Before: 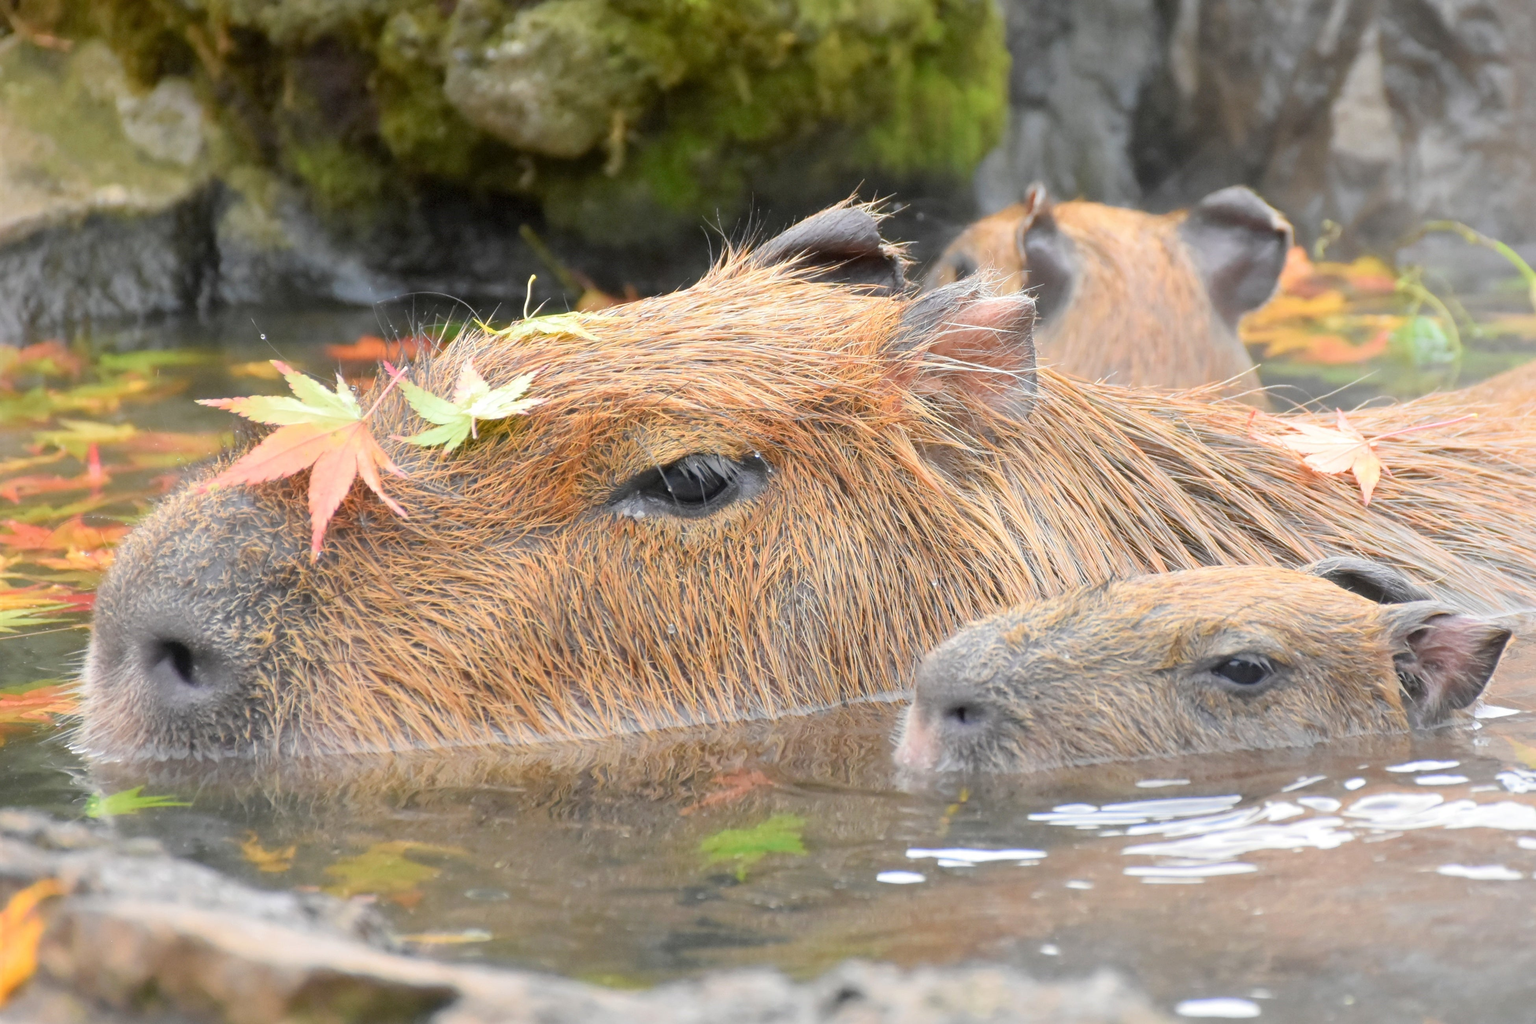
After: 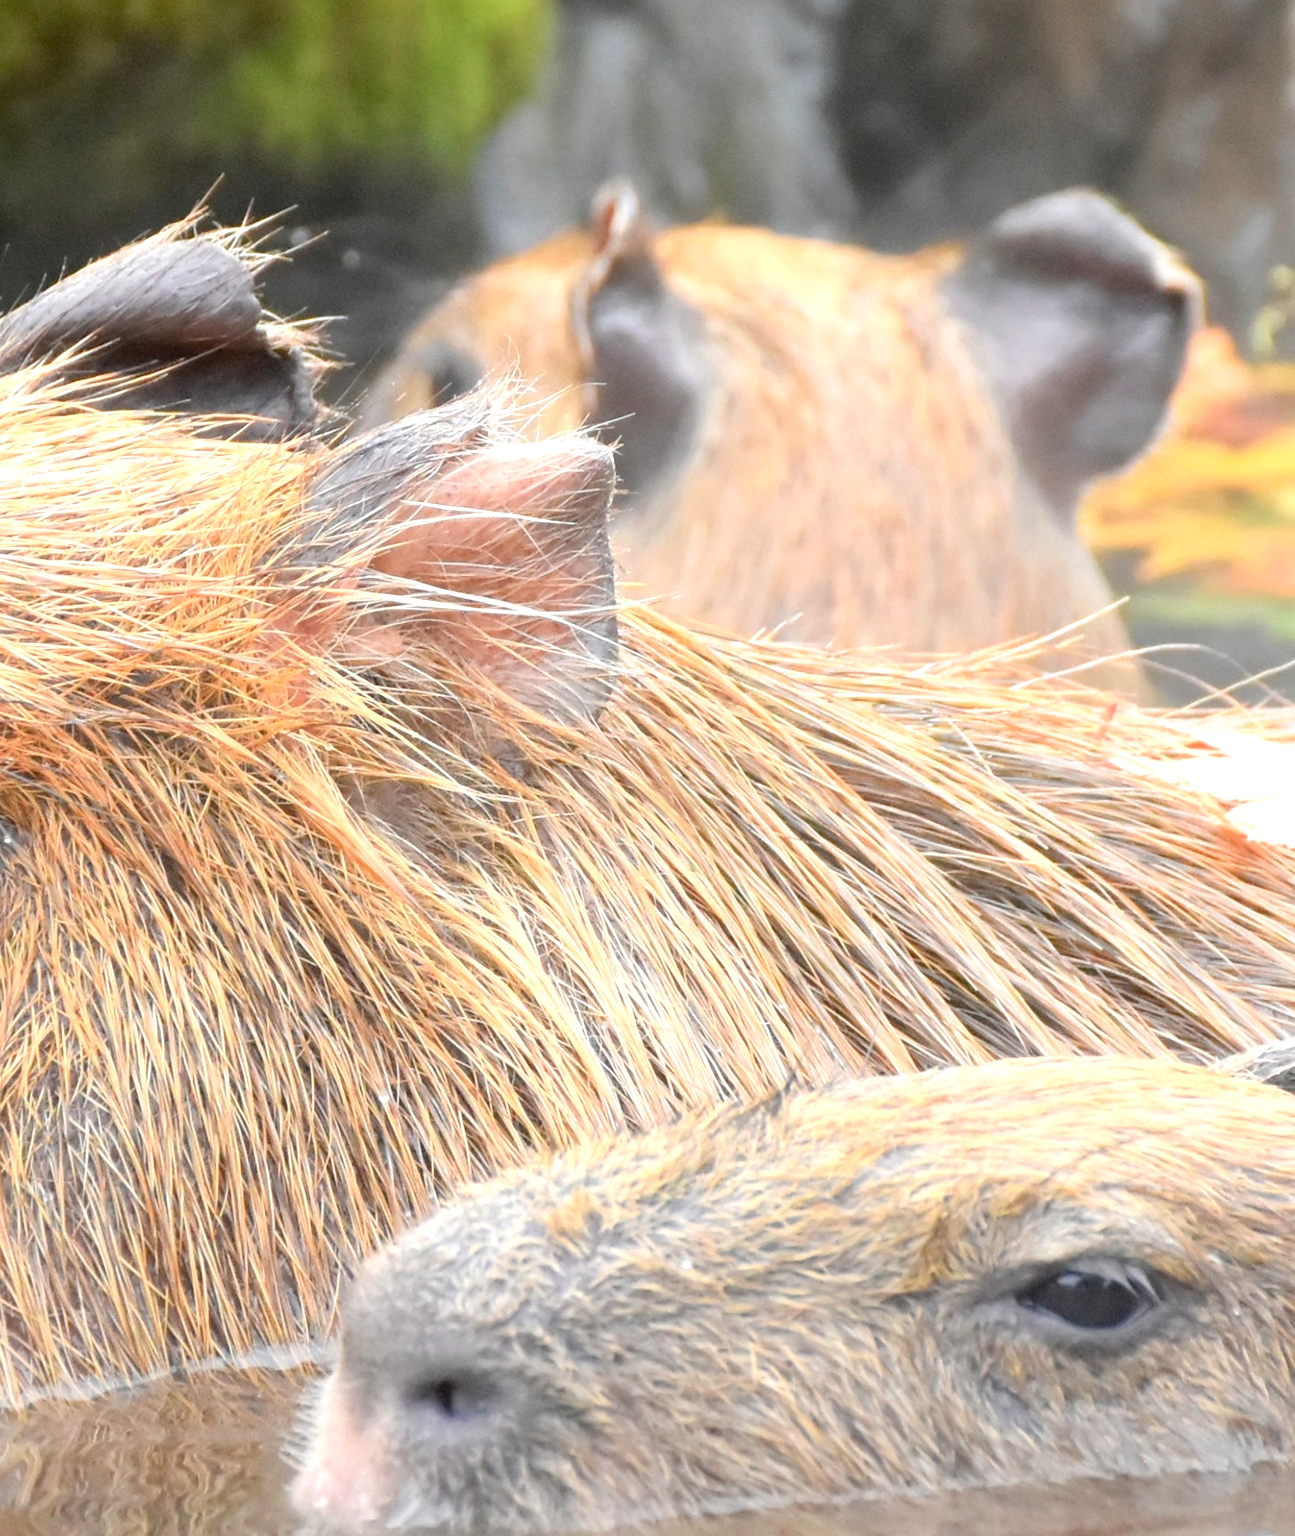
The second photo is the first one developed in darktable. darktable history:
crop and rotate: left 49.936%, top 10.094%, right 13.136%, bottom 24.256%
exposure: exposure 0.515 EV, compensate highlight preservation false
